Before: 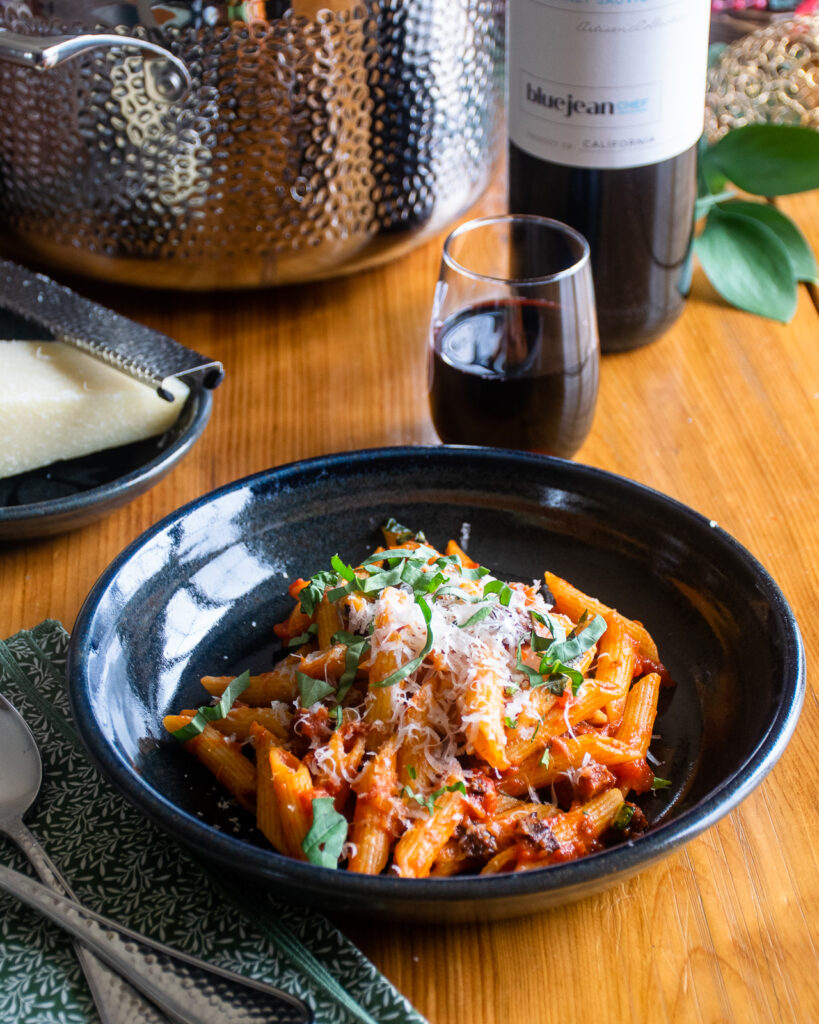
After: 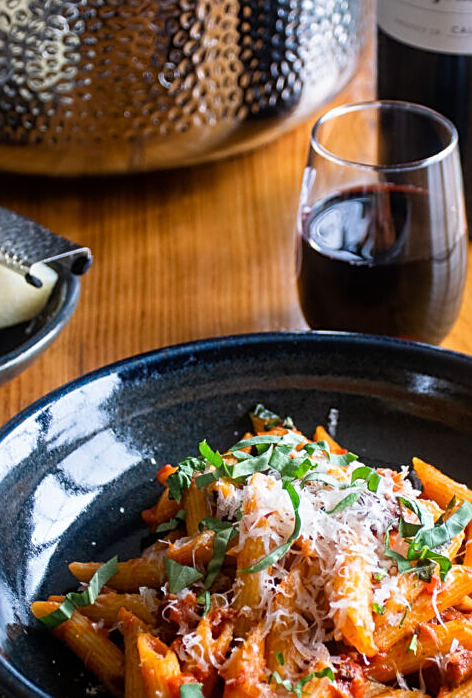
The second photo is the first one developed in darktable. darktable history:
crop: left 16.202%, top 11.208%, right 26.045%, bottom 20.557%
sharpen: on, module defaults
